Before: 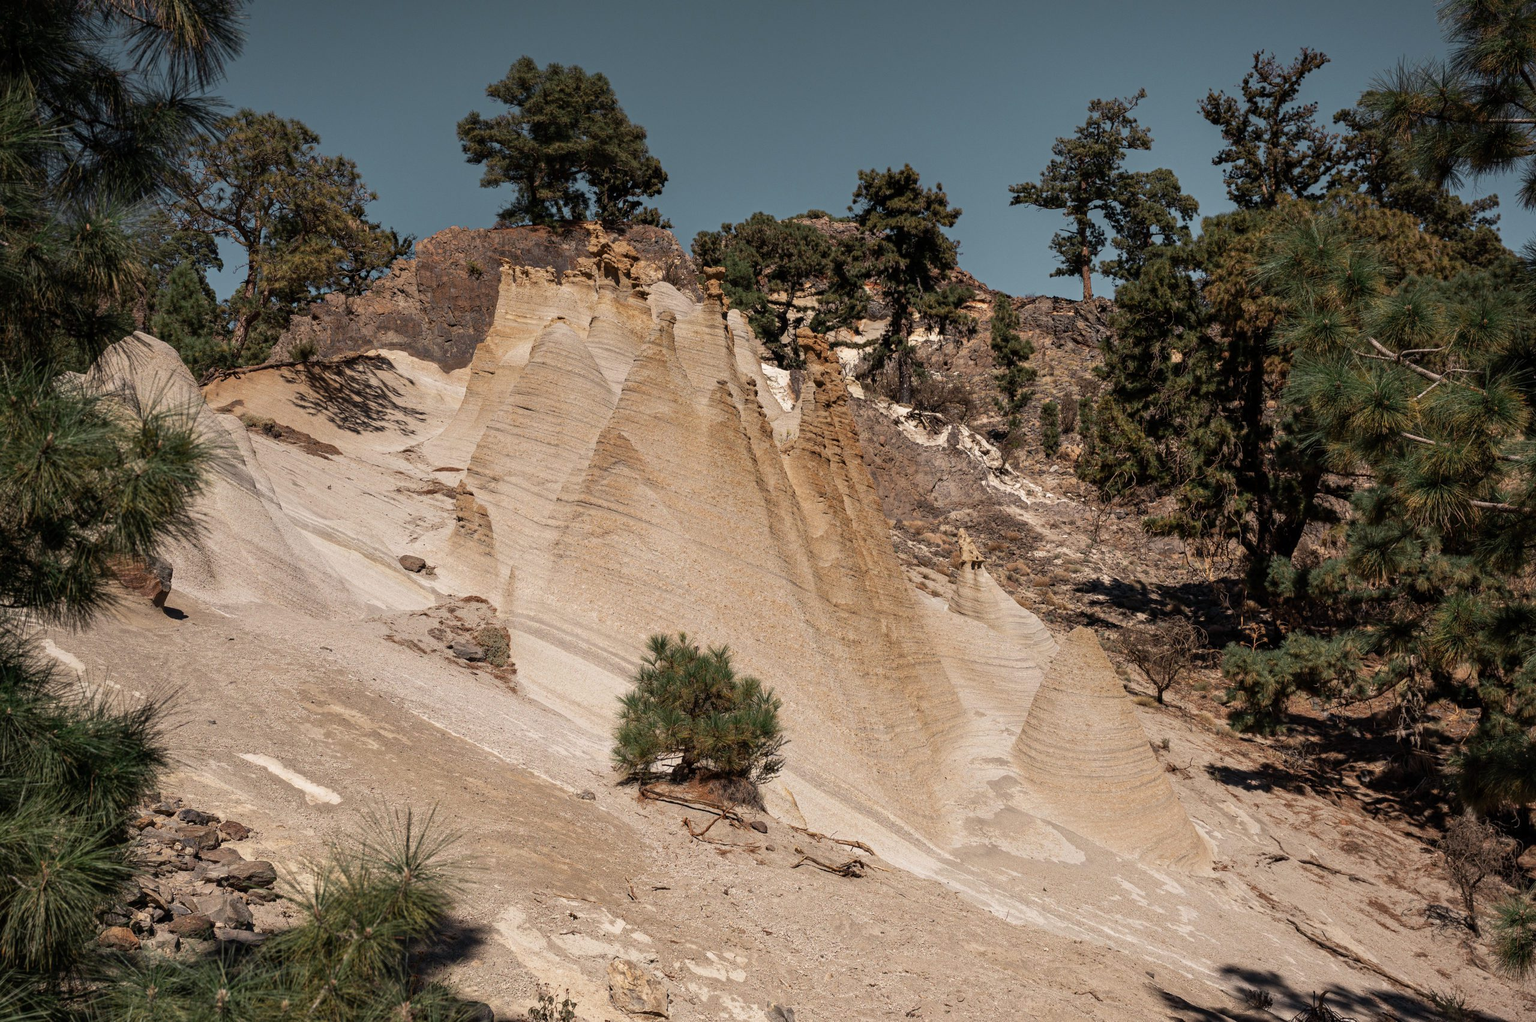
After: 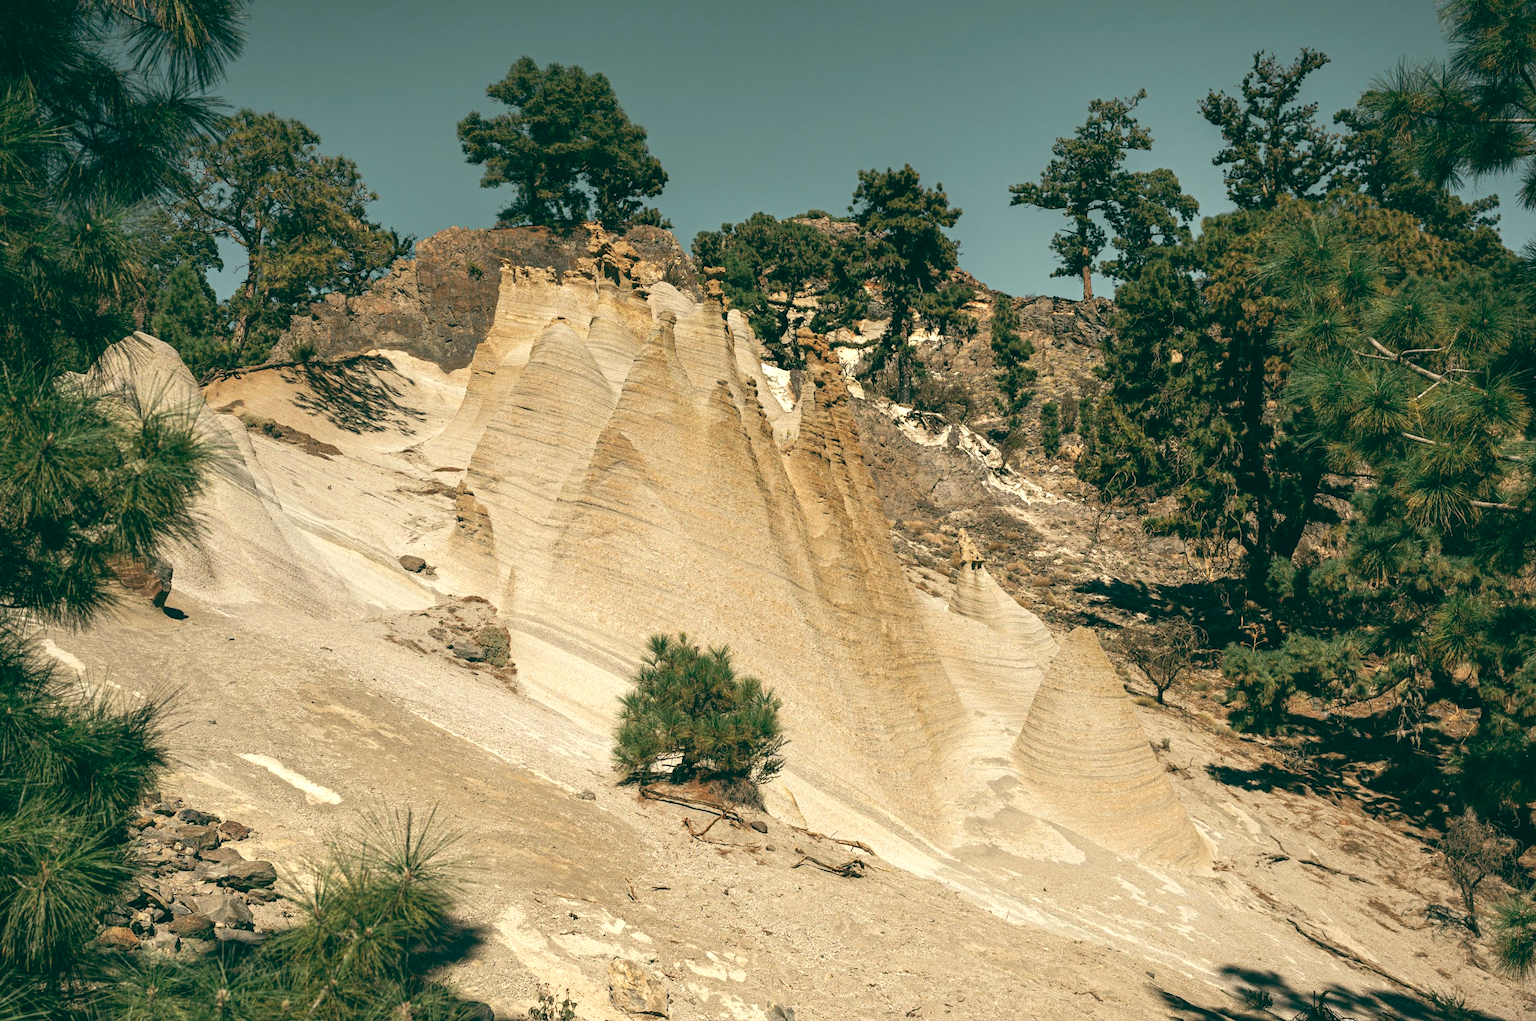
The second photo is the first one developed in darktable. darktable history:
color balance: lift [1.005, 0.99, 1.007, 1.01], gamma [1, 1.034, 1.032, 0.966], gain [0.873, 1.055, 1.067, 0.933]
exposure: black level correction 0, exposure 0.7 EV, compensate exposure bias true, compensate highlight preservation false
